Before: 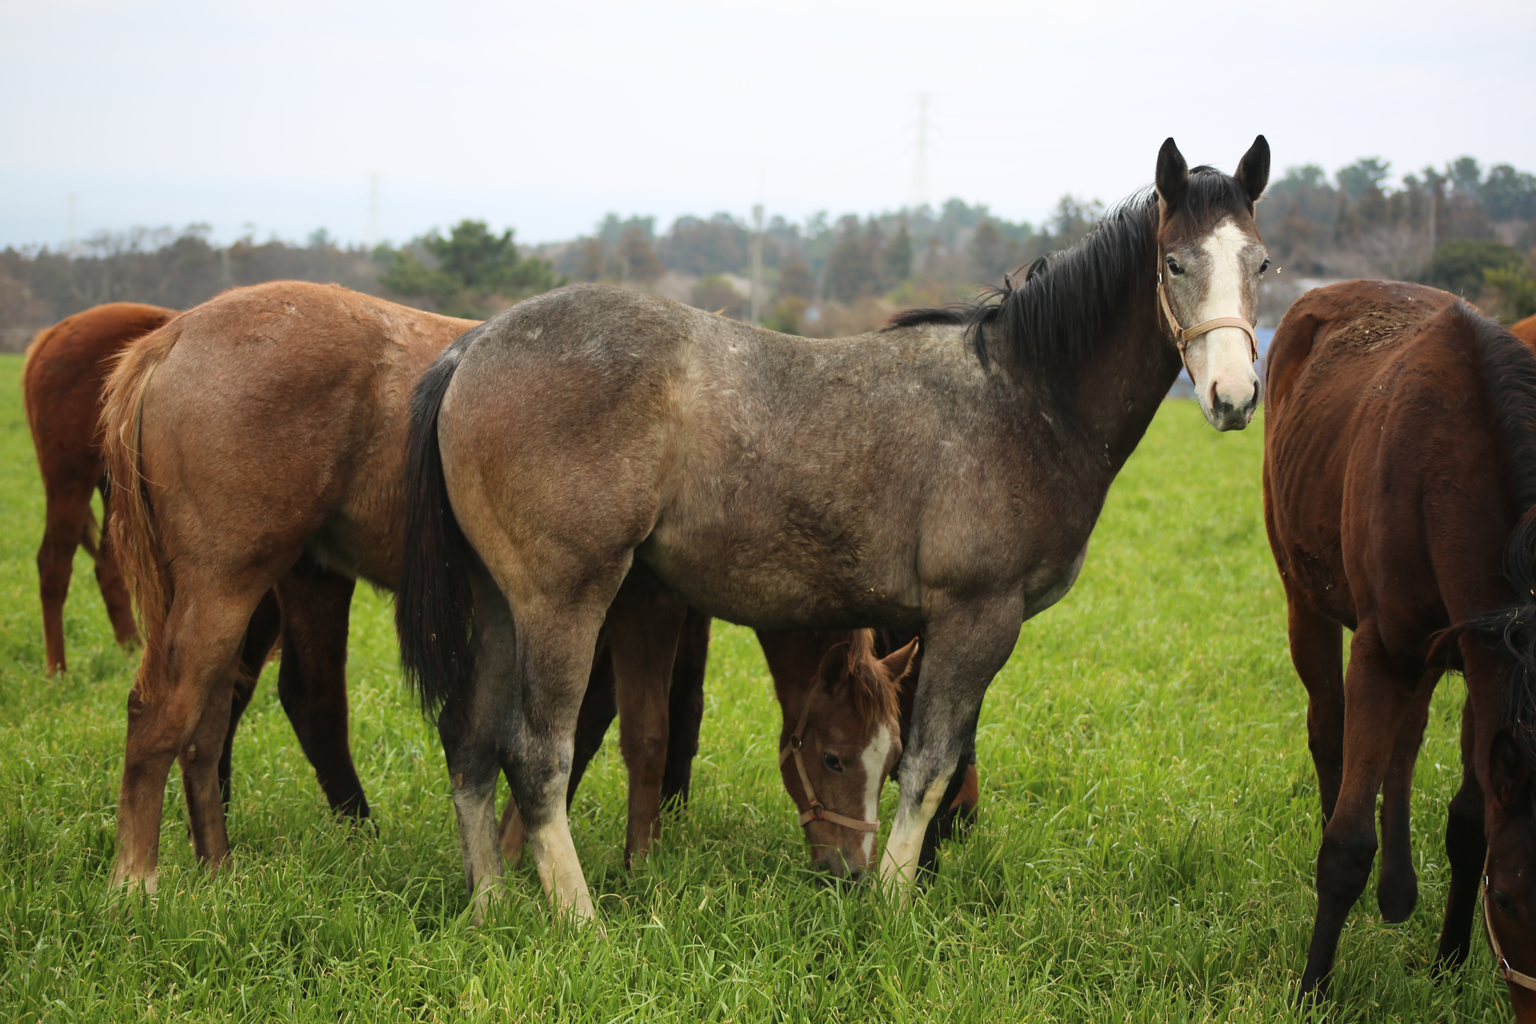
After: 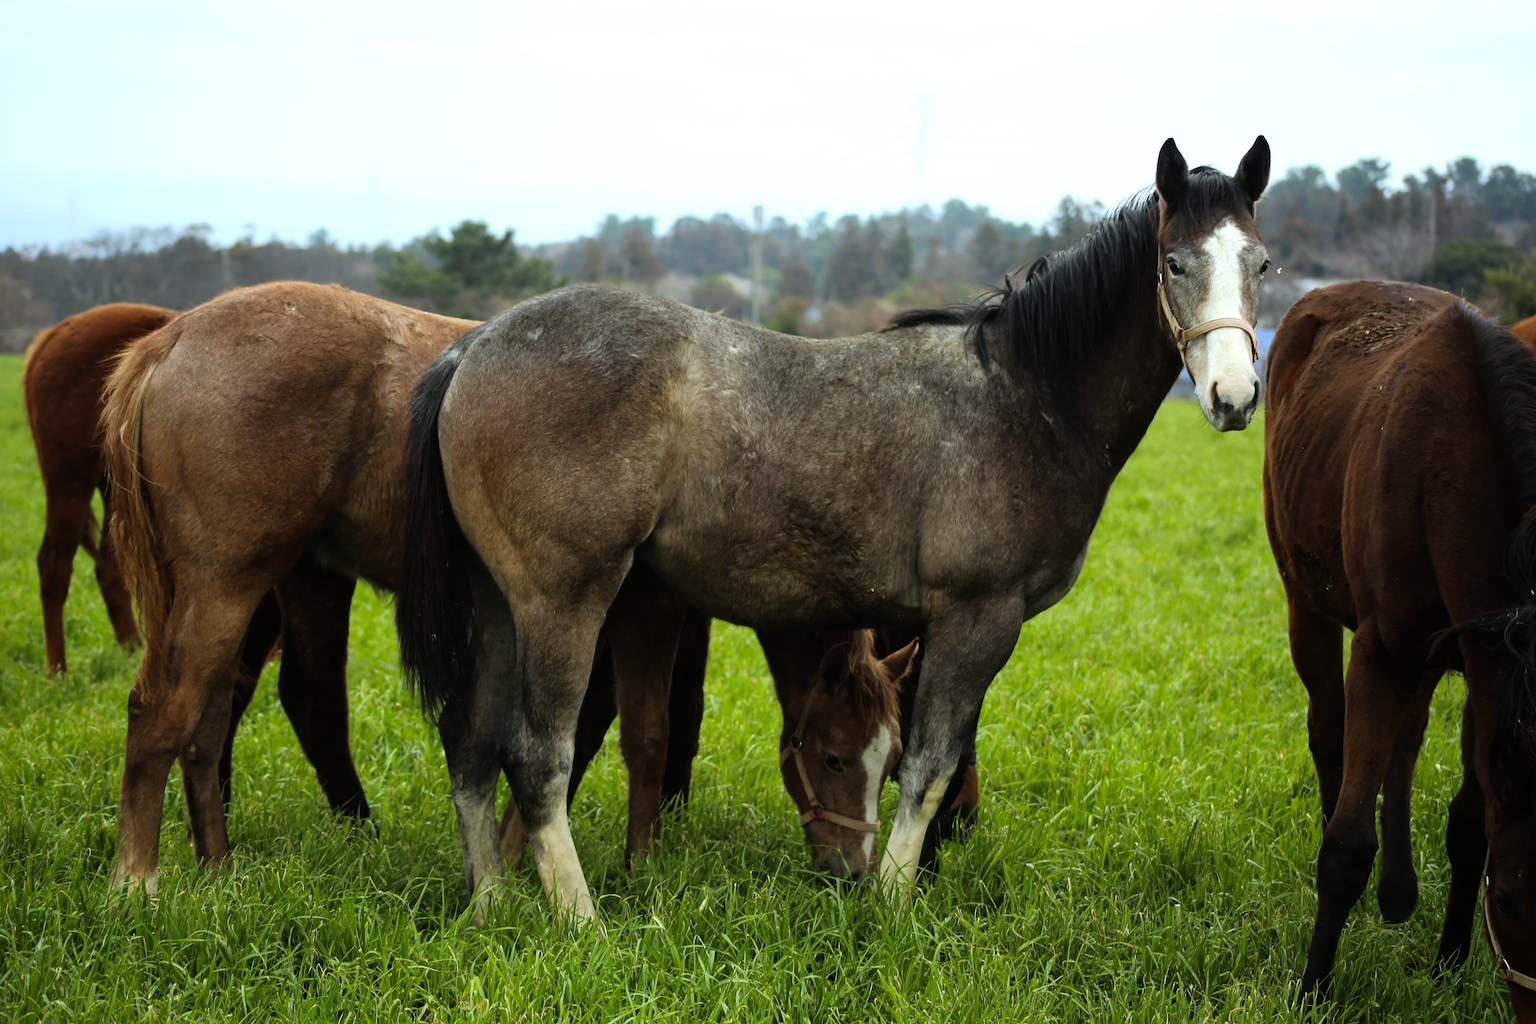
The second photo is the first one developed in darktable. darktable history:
color balance rgb: shadows lift › luminance -10%, power › luminance -9%, linear chroma grading › global chroma 10%, global vibrance 10%, contrast 15%, saturation formula JzAzBz (2021)
white balance: red 0.925, blue 1.046
